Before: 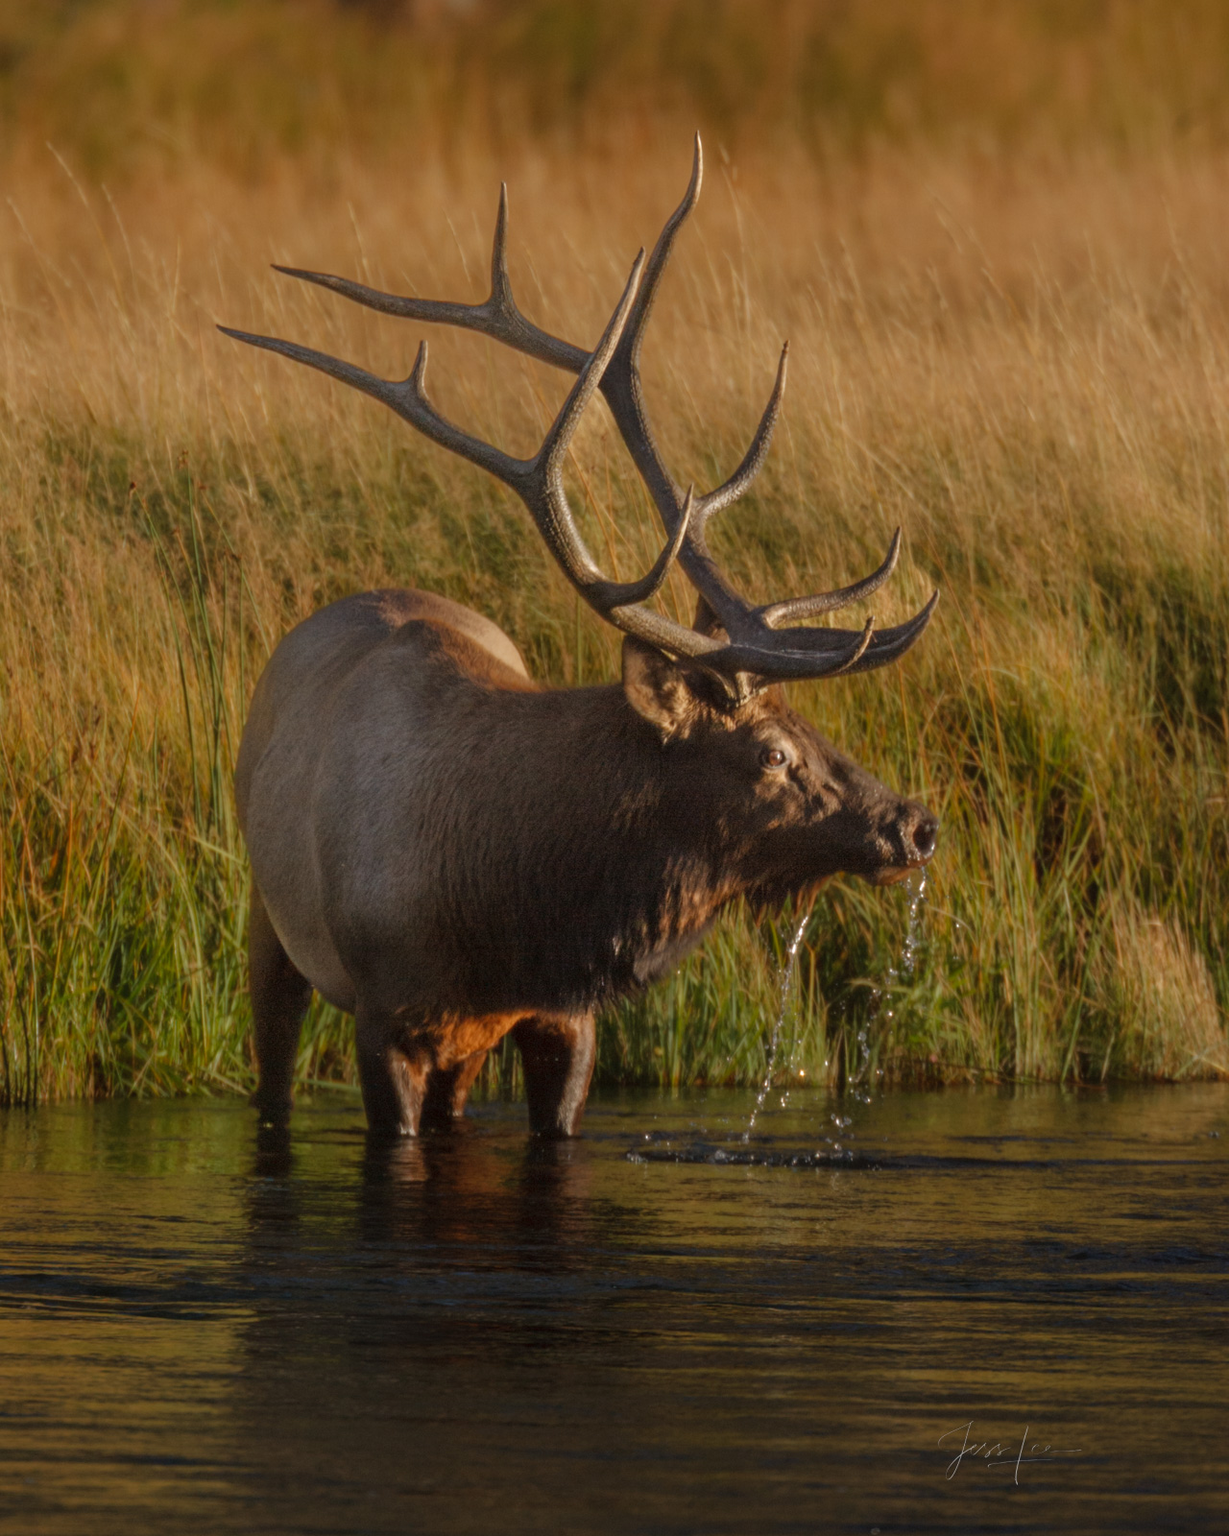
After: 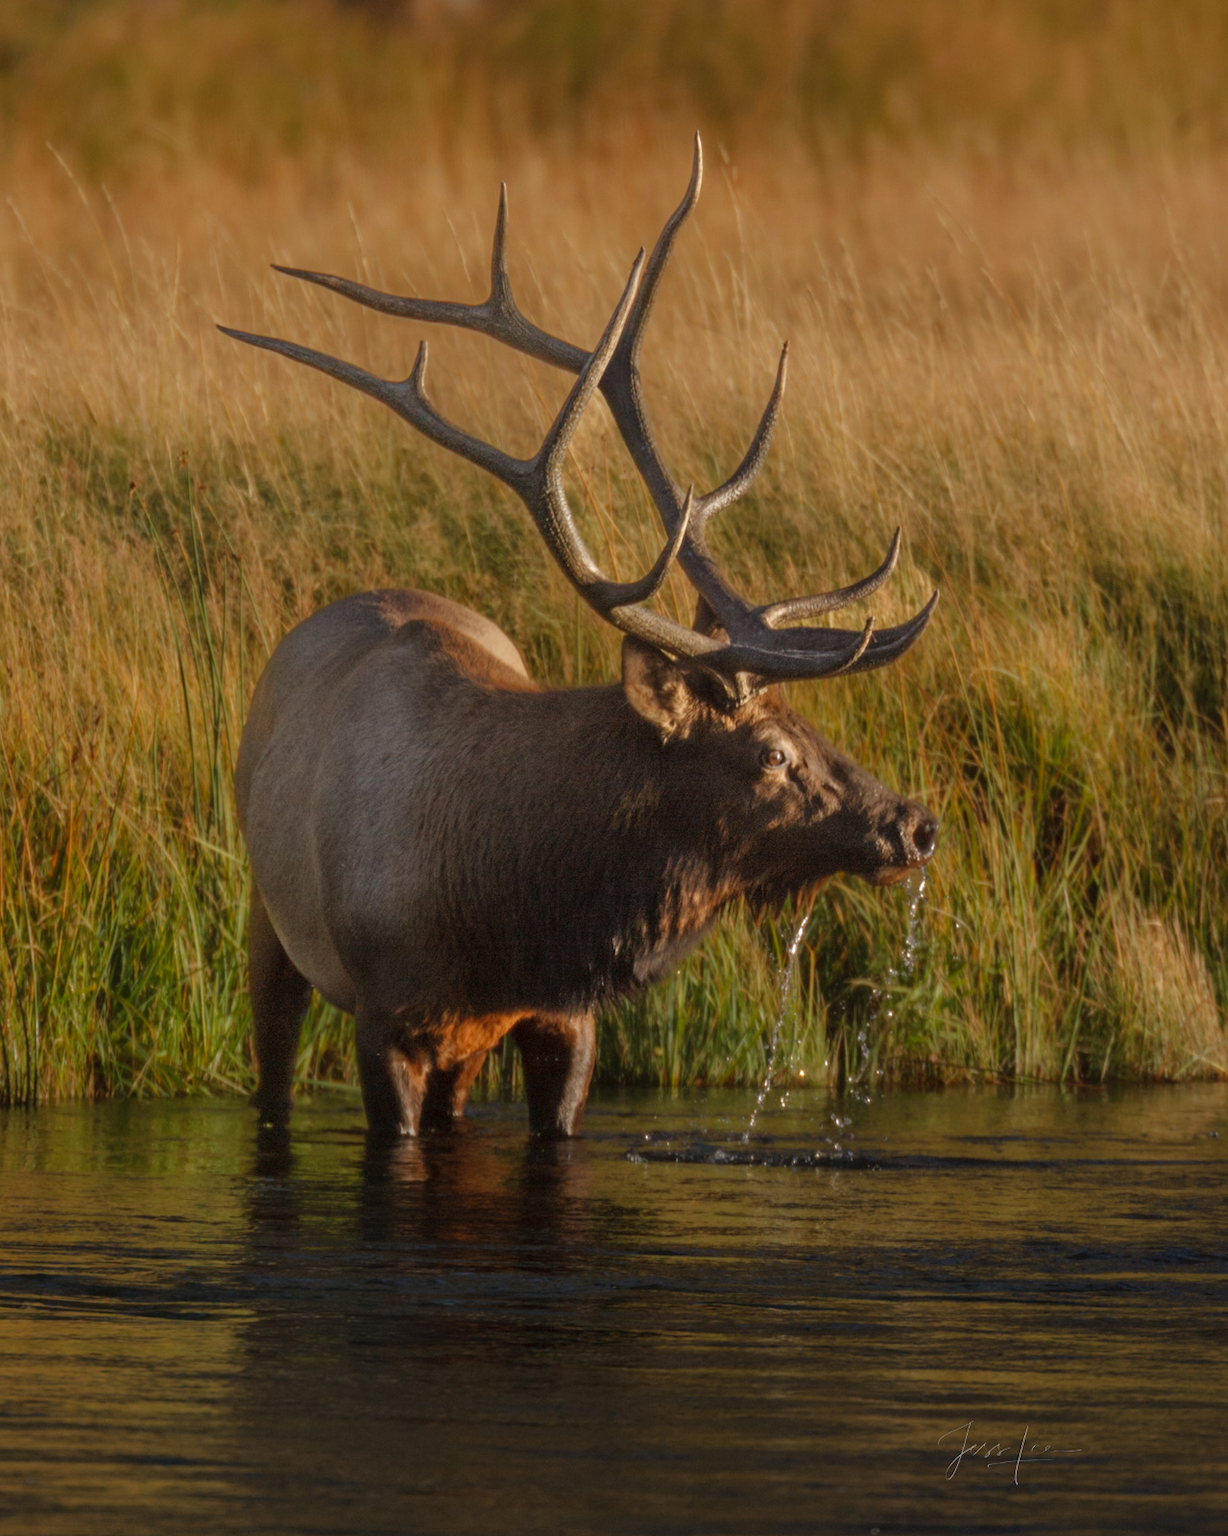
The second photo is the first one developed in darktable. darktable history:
exposure: exposure 0.084 EV, compensate highlight preservation false
